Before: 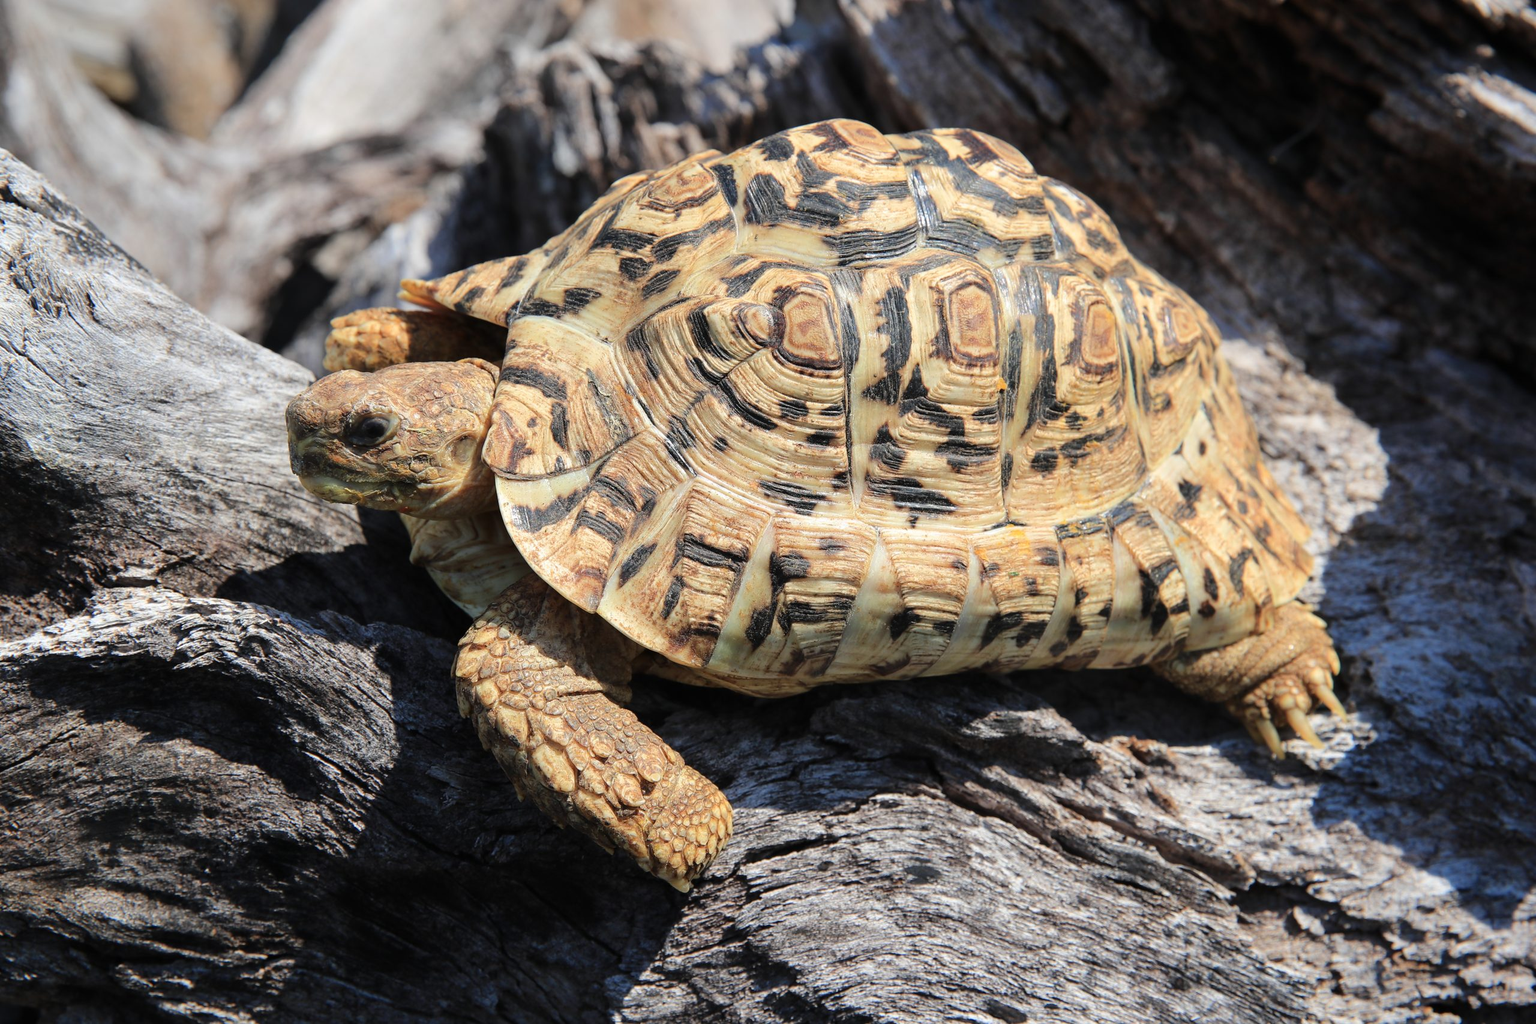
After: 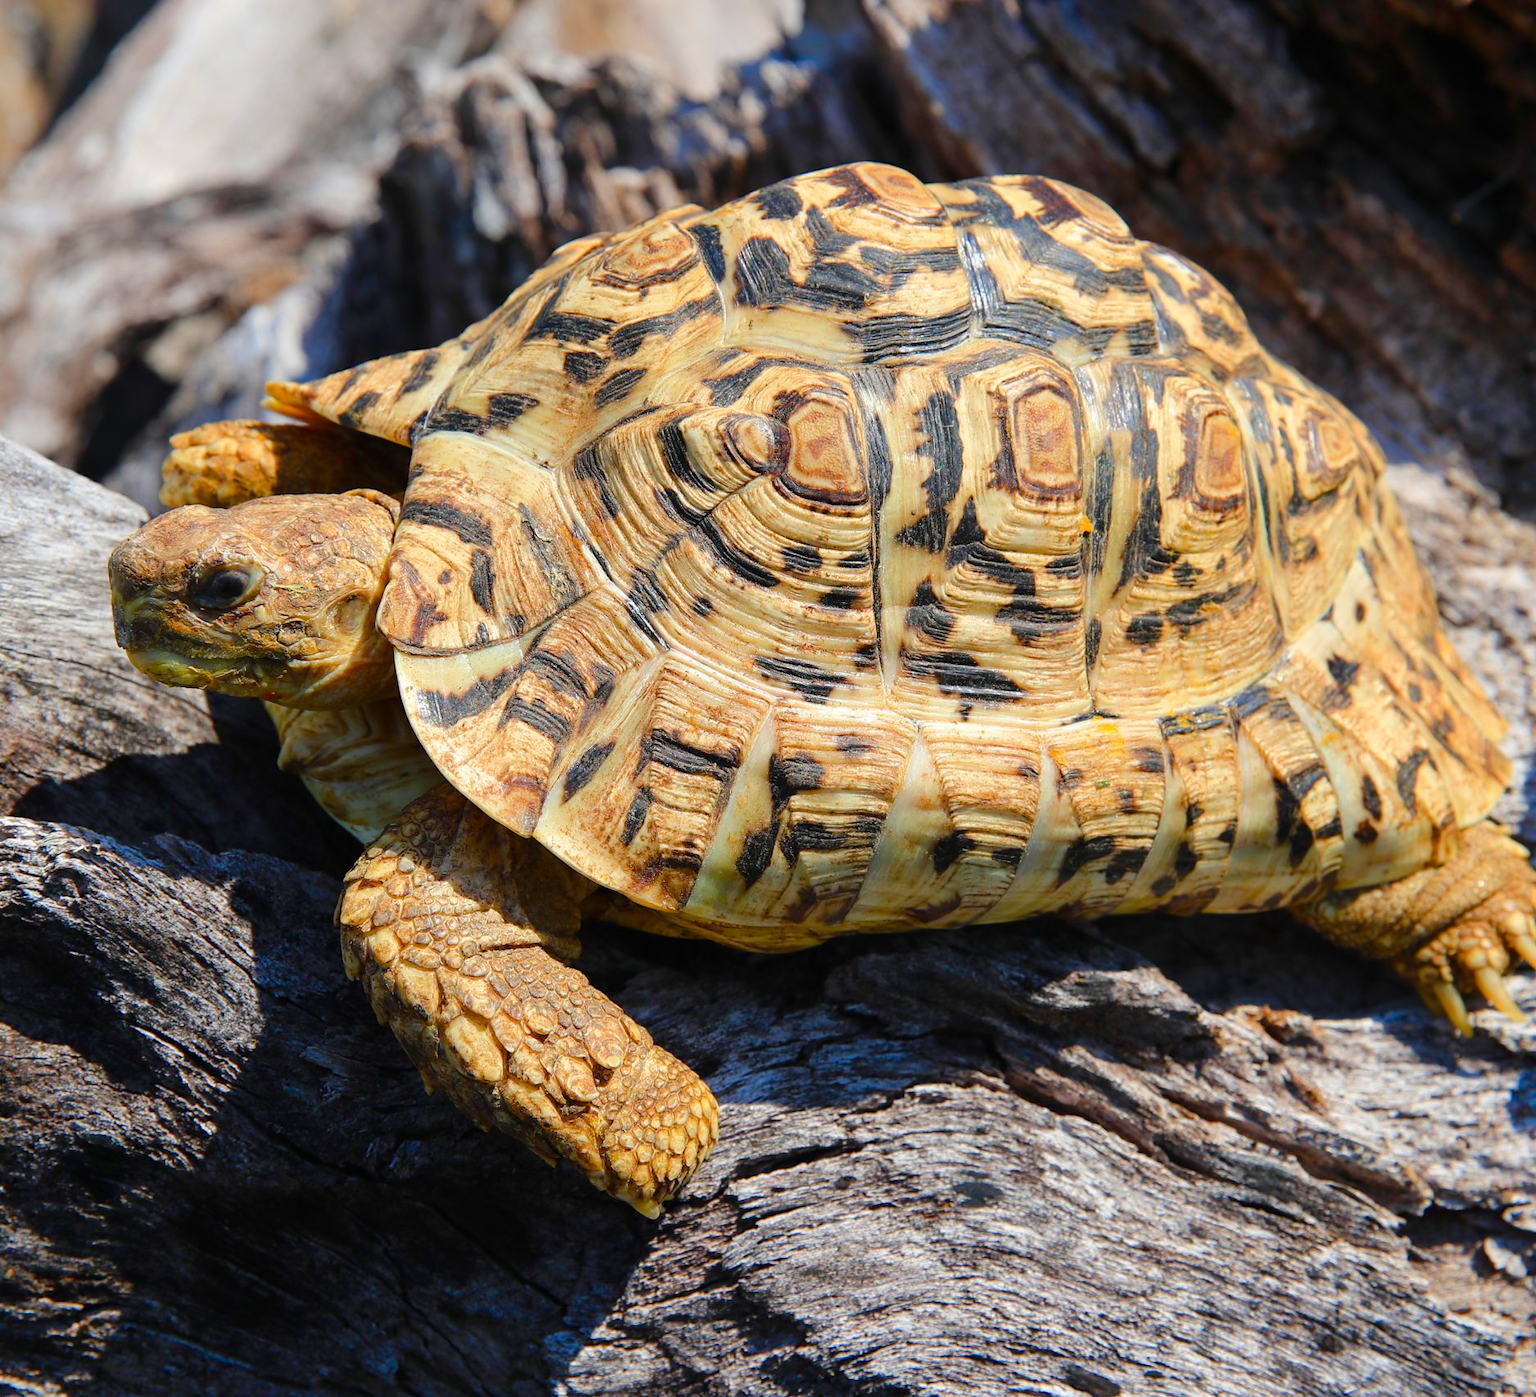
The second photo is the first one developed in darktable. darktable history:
color balance rgb: perceptual saturation grading › global saturation 20%, perceptual saturation grading › highlights -25%, perceptual saturation grading › shadows 50.52%, global vibrance 40.24%
crop: left 13.443%, right 13.31%
